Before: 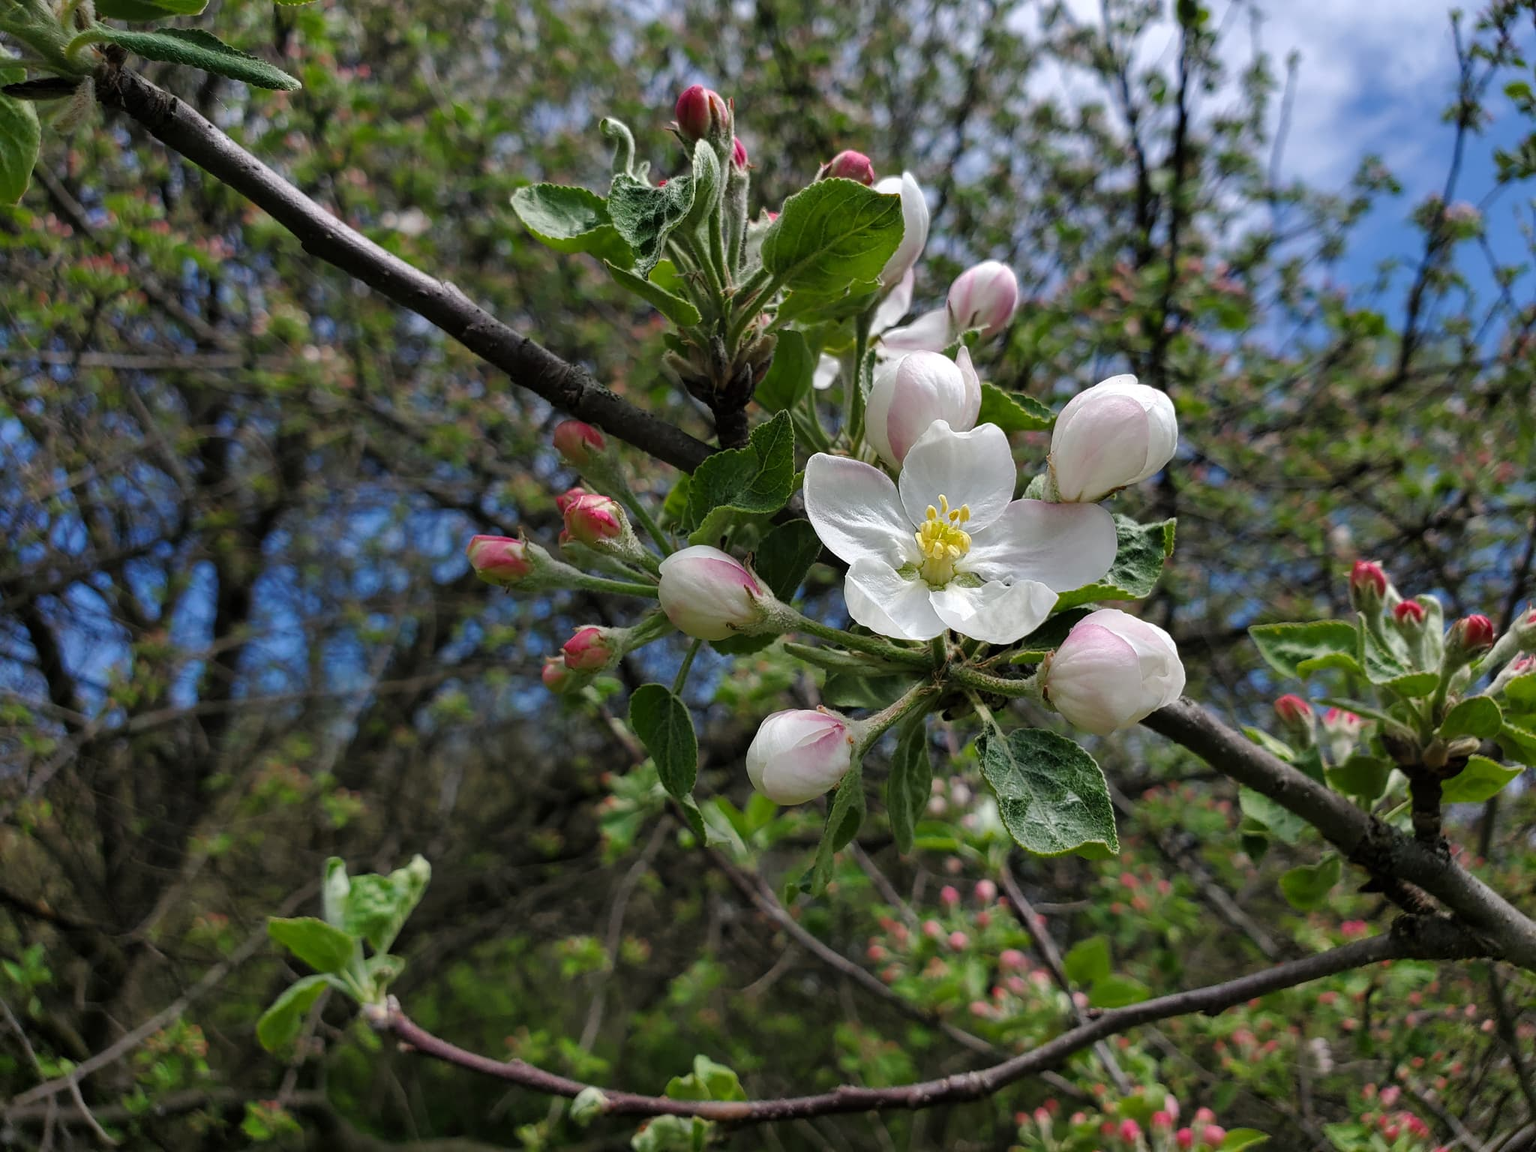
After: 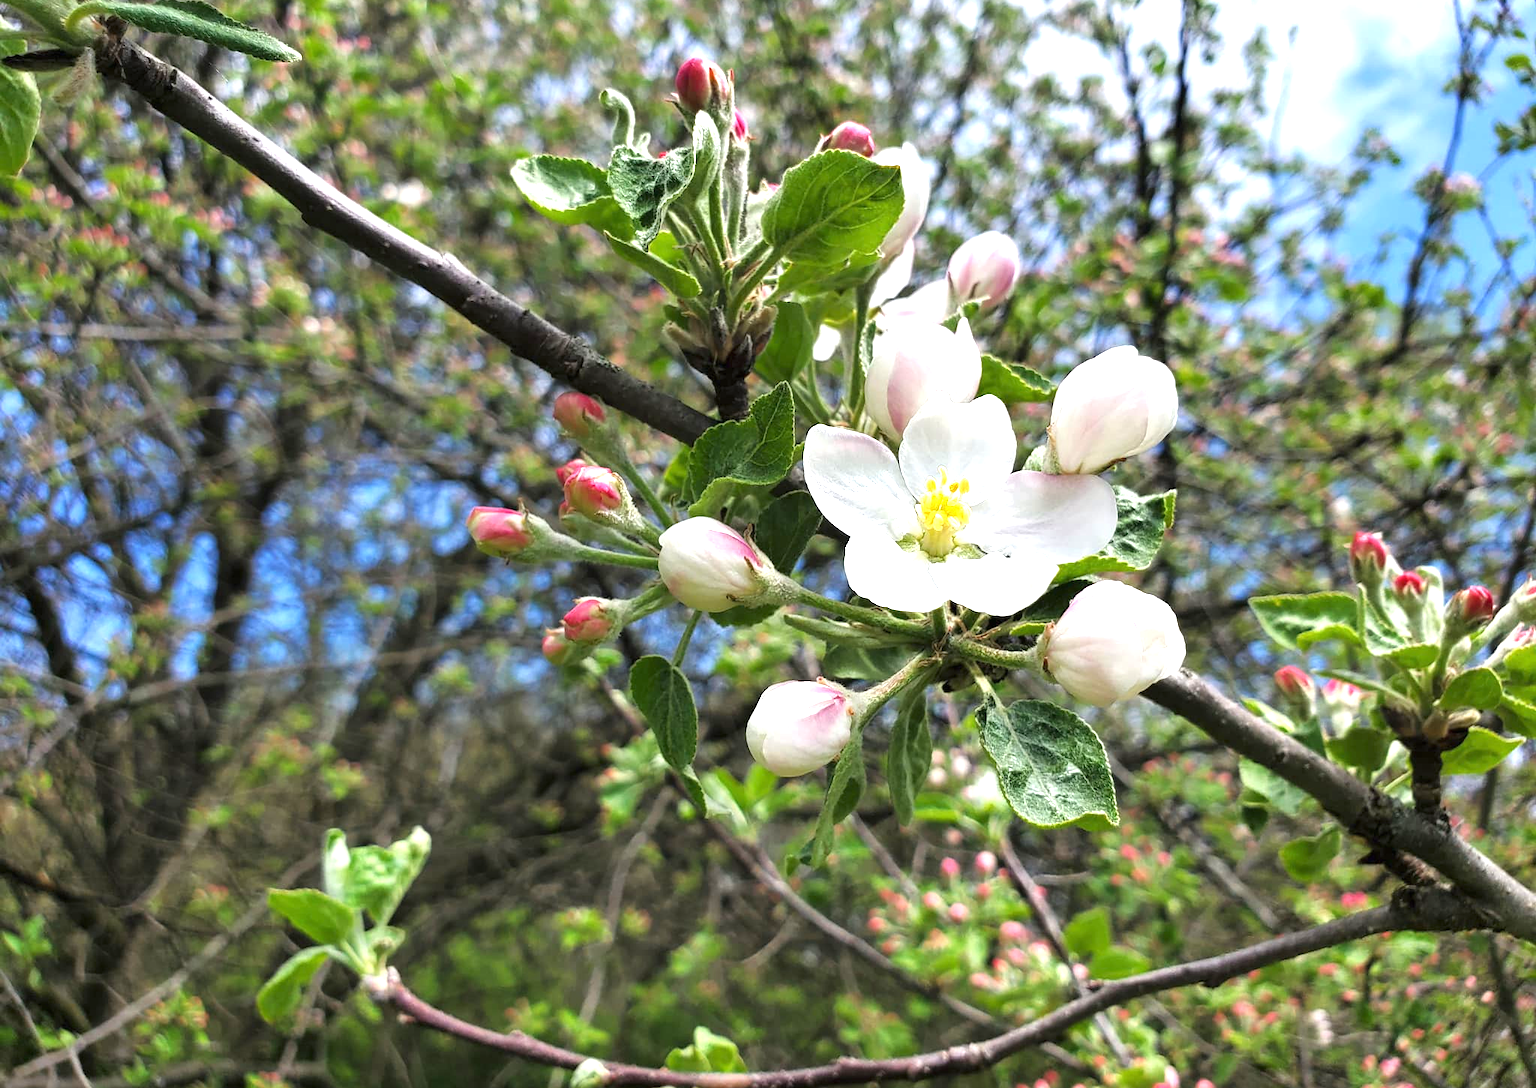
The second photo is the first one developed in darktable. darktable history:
crop and rotate: top 2.479%, bottom 3.018%
exposure: black level correction 0, exposure 1.5 EV, compensate exposure bias true, compensate highlight preservation false
